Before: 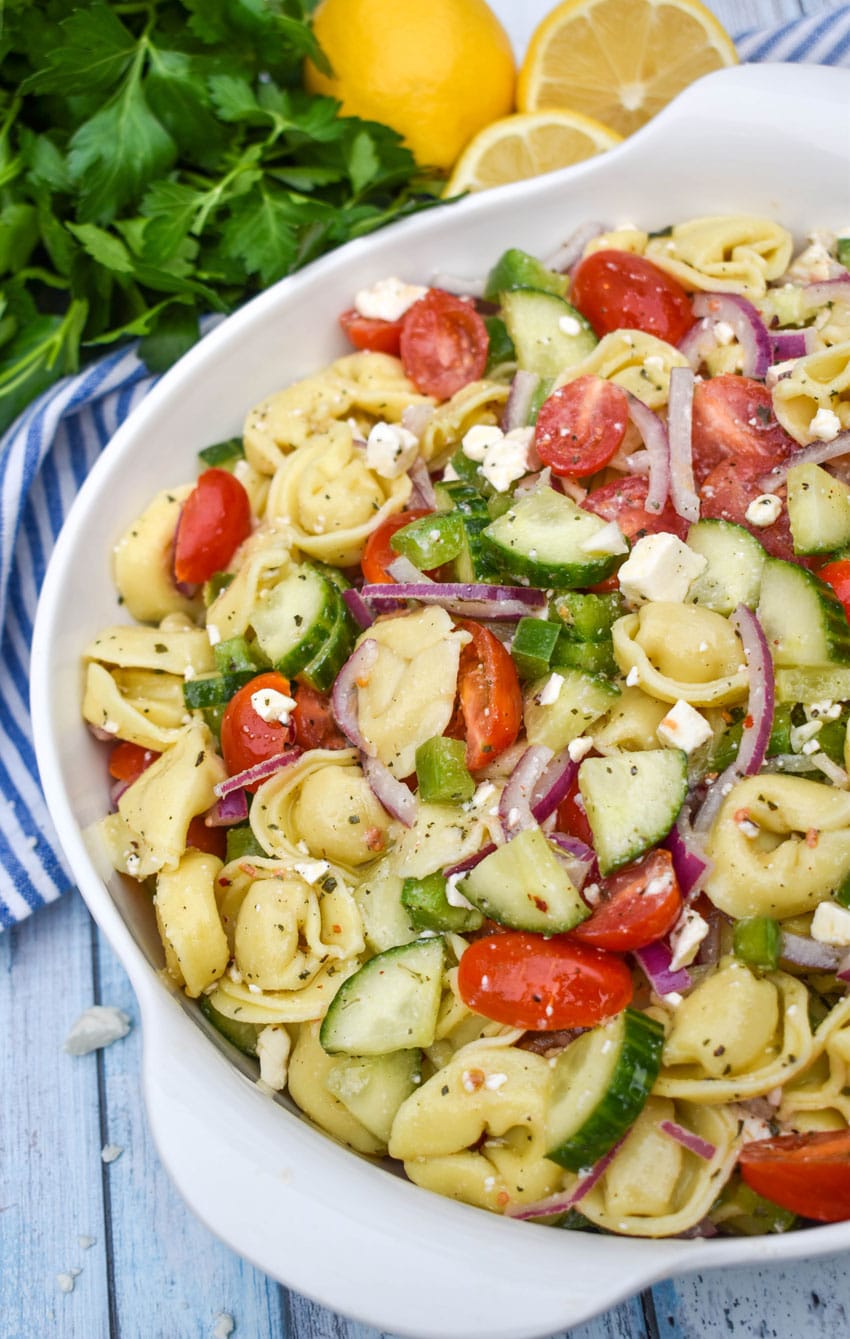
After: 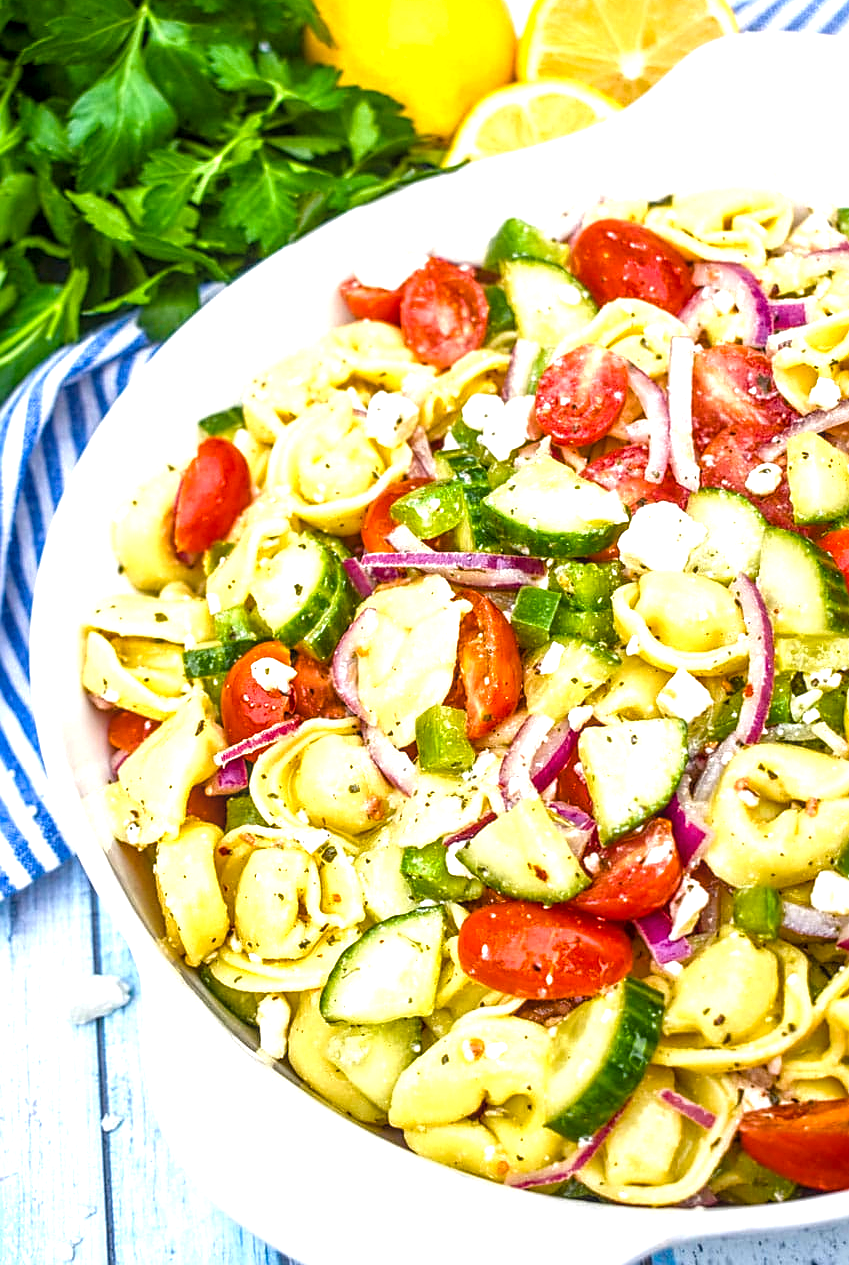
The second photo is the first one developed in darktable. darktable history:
crop and rotate: top 2.357%, bottom 3.114%
color zones: curves: ch0 [(0, 0.5) (0.125, 0.4) (0.25, 0.5) (0.375, 0.4) (0.5, 0.4) (0.625, 0.6) (0.75, 0.6) (0.875, 0.5)]; ch1 [(0, 0.35) (0.125, 0.45) (0.25, 0.35) (0.375, 0.35) (0.5, 0.35) (0.625, 0.35) (0.75, 0.45) (0.875, 0.35)]; ch2 [(0, 0.6) (0.125, 0.5) (0.25, 0.5) (0.375, 0.6) (0.5, 0.6) (0.625, 0.5) (0.75, 0.5) (0.875, 0.5)], mix -91.95%
sharpen: on, module defaults
local contrast: on, module defaults
color balance rgb: perceptual saturation grading › global saturation 20%, perceptual saturation grading › highlights -25.537%, perceptual saturation grading › shadows 24.334%, perceptual brilliance grading › global brilliance 30.29%, global vibrance 20%
